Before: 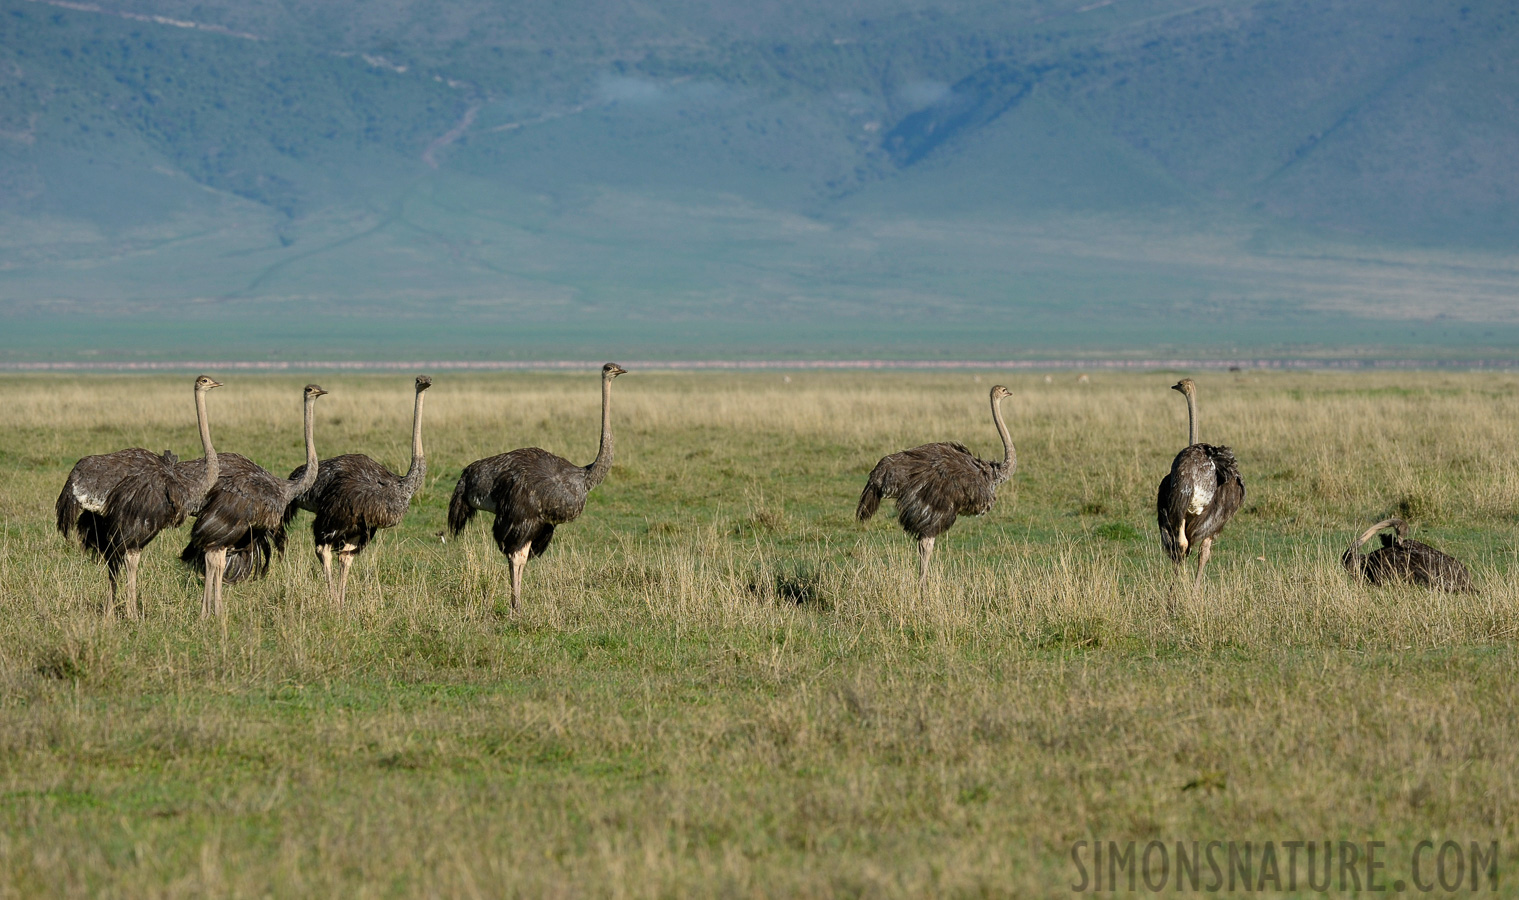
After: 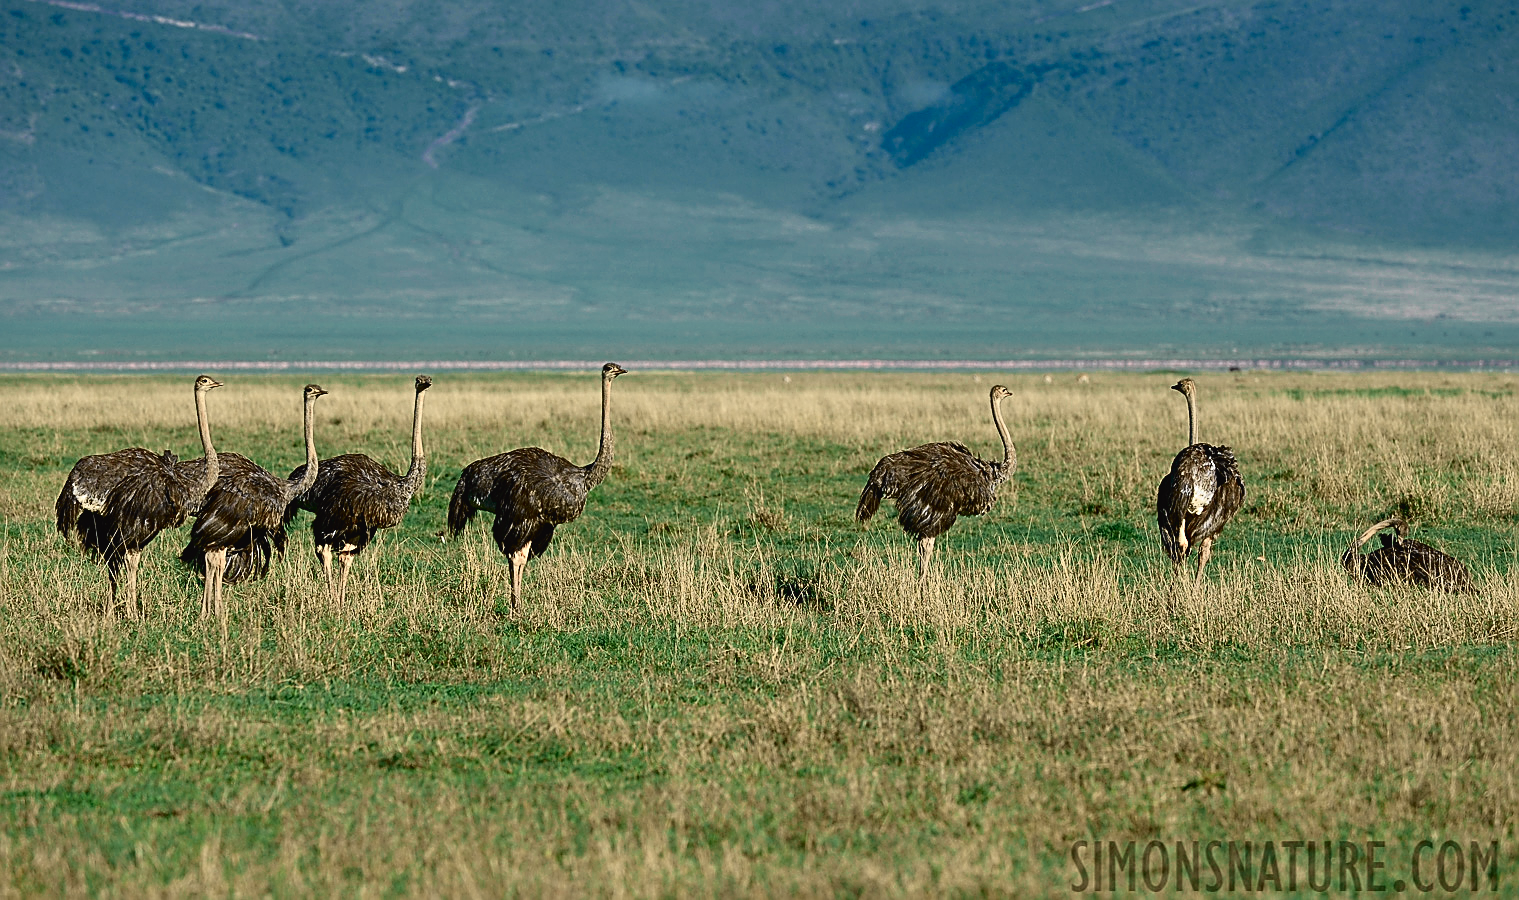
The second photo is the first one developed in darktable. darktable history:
sharpen: amount 0.909
color balance rgb: linear chroma grading › global chroma 0.29%, perceptual saturation grading › global saturation 0.5%, global vibrance 20%
tone curve: curves: ch0 [(0, 0.023) (0.137, 0.069) (0.249, 0.163) (0.487, 0.491) (0.778, 0.858) (0.896, 0.94) (1, 0.988)]; ch1 [(0, 0) (0.396, 0.369) (0.483, 0.459) (0.498, 0.5) (0.515, 0.517) (0.562, 0.6) (0.611, 0.667) (0.692, 0.744) (0.798, 0.863) (1, 1)]; ch2 [(0, 0) (0.426, 0.398) (0.483, 0.481) (0.503, 0.503) (0.526, 0.527) (0.549, 0.59) (0.62, 0.666) (0.705, 0.755) (0.985, 0.966)], color space Lab, independent channels, preserve colors none
color zones: curves: ch0 [(0, 0.5) (0.125, 0.4) (0.25, 0.5) (0.375, 0.4) (0.5, 0.4) (0.625, 0.35) (0.75, 0.35) (0.875, 0.5)]; ch1 [(0, 0.35) (0.125, 0.45) (0.25, 0.35) (0.375, 0.35) (0.5, 0.35) (0.625, 0.35) (0.75, 0.45) (0.875, 0.35)]; ch2 [(0, 0.6) (0.125, 0.5) (0.25, 0.5) (0.375, 0.6) (0.5, 0.6) (0.625, 0.5) (0.75, 0.5) (0.875, 0.5)]
